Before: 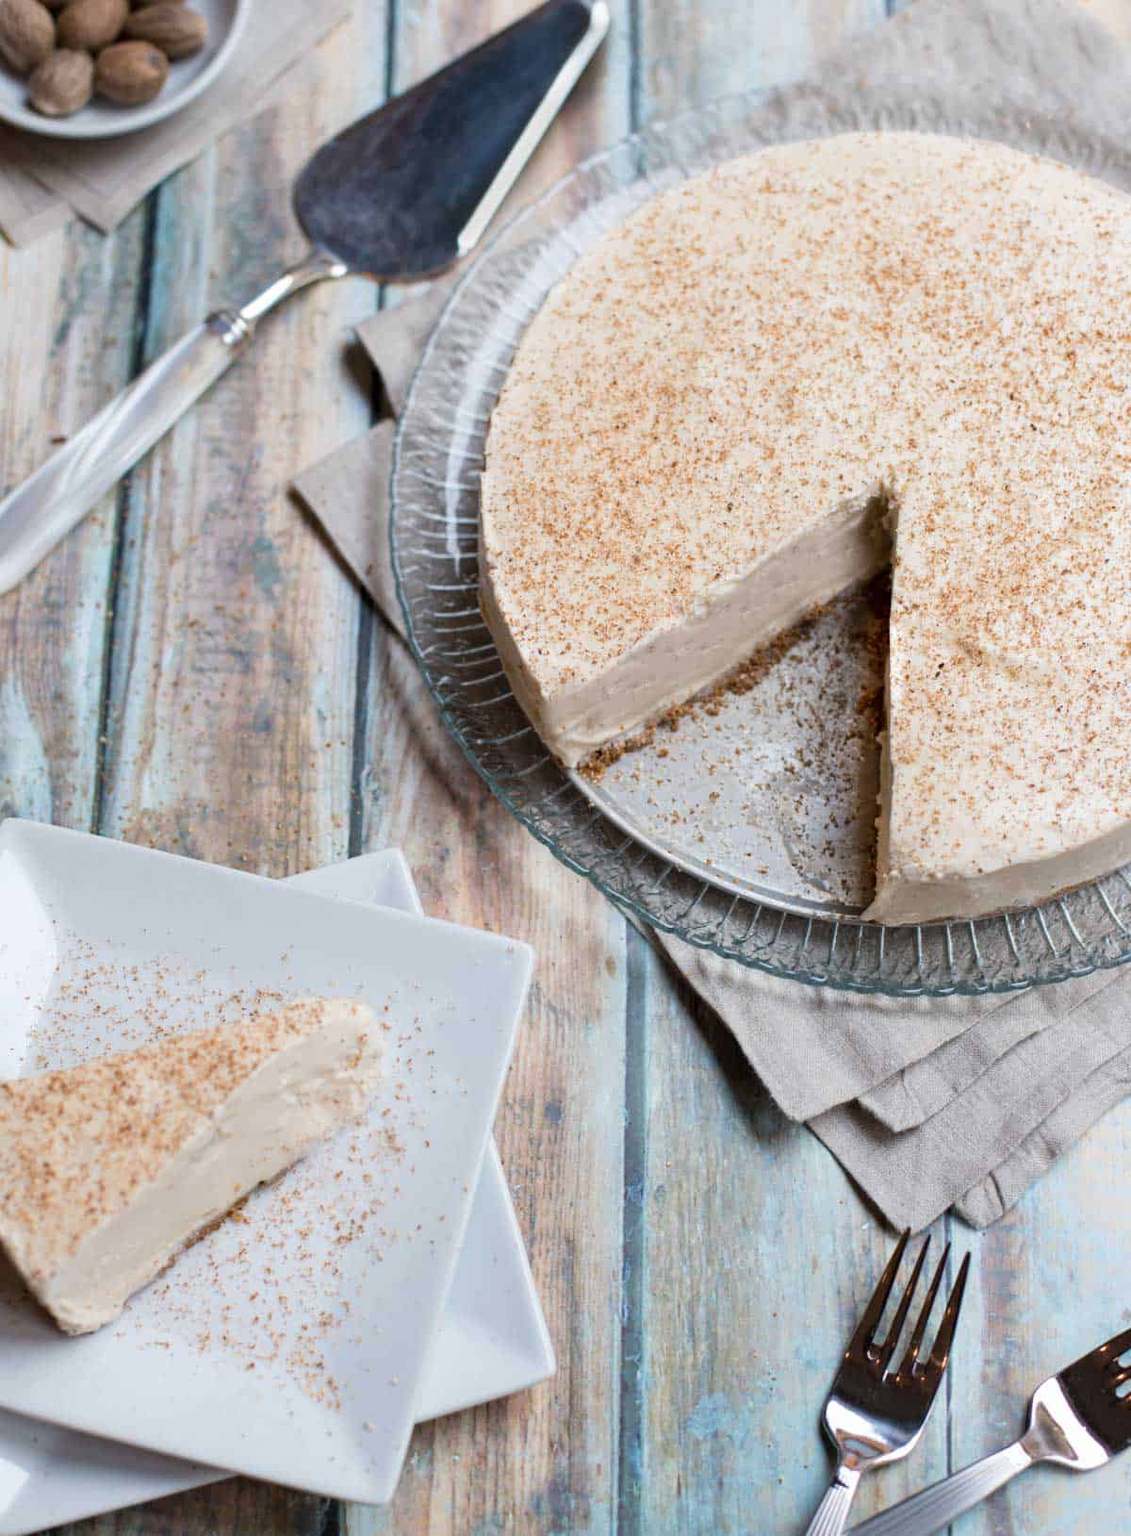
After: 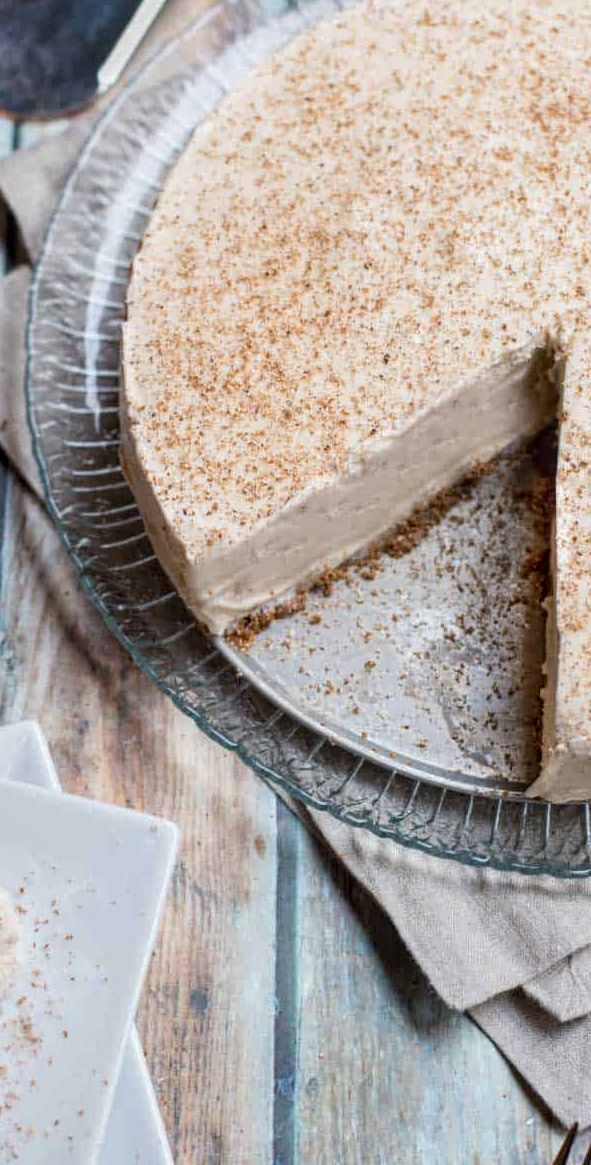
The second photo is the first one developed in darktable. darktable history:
local contrast: on, module defaults
crop: left 32.39%, top 10.99%, right 18.346%, bottom 17.491%
